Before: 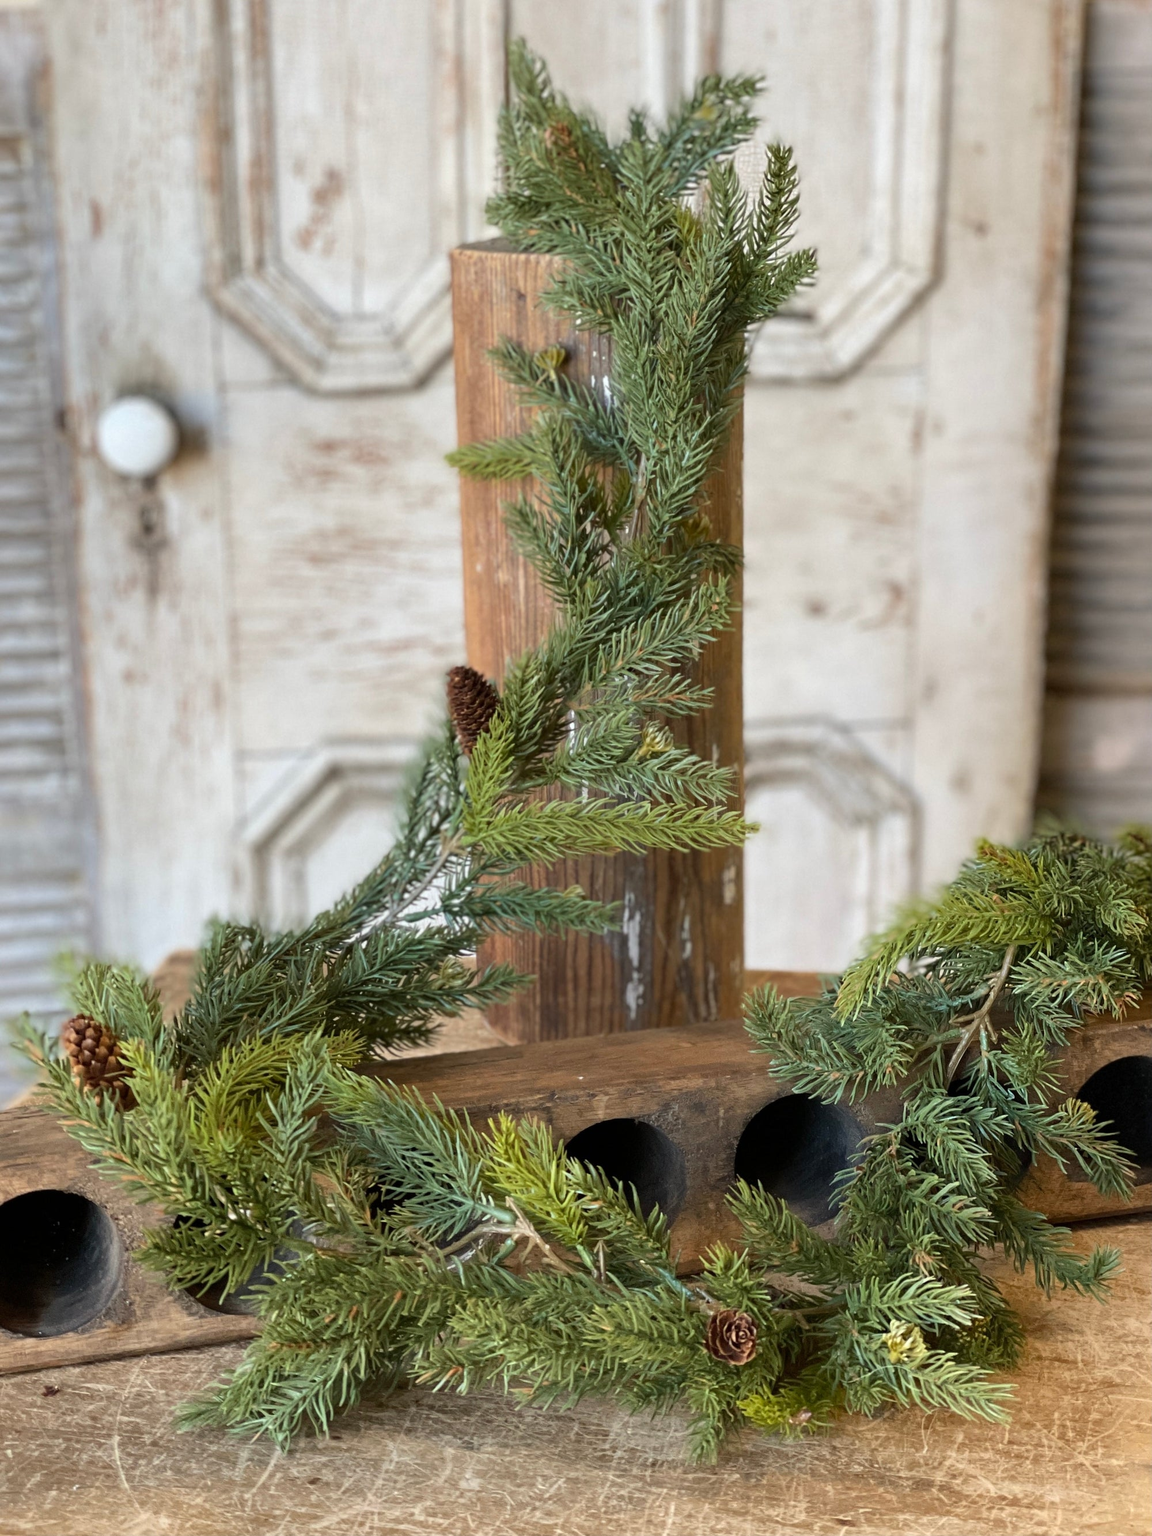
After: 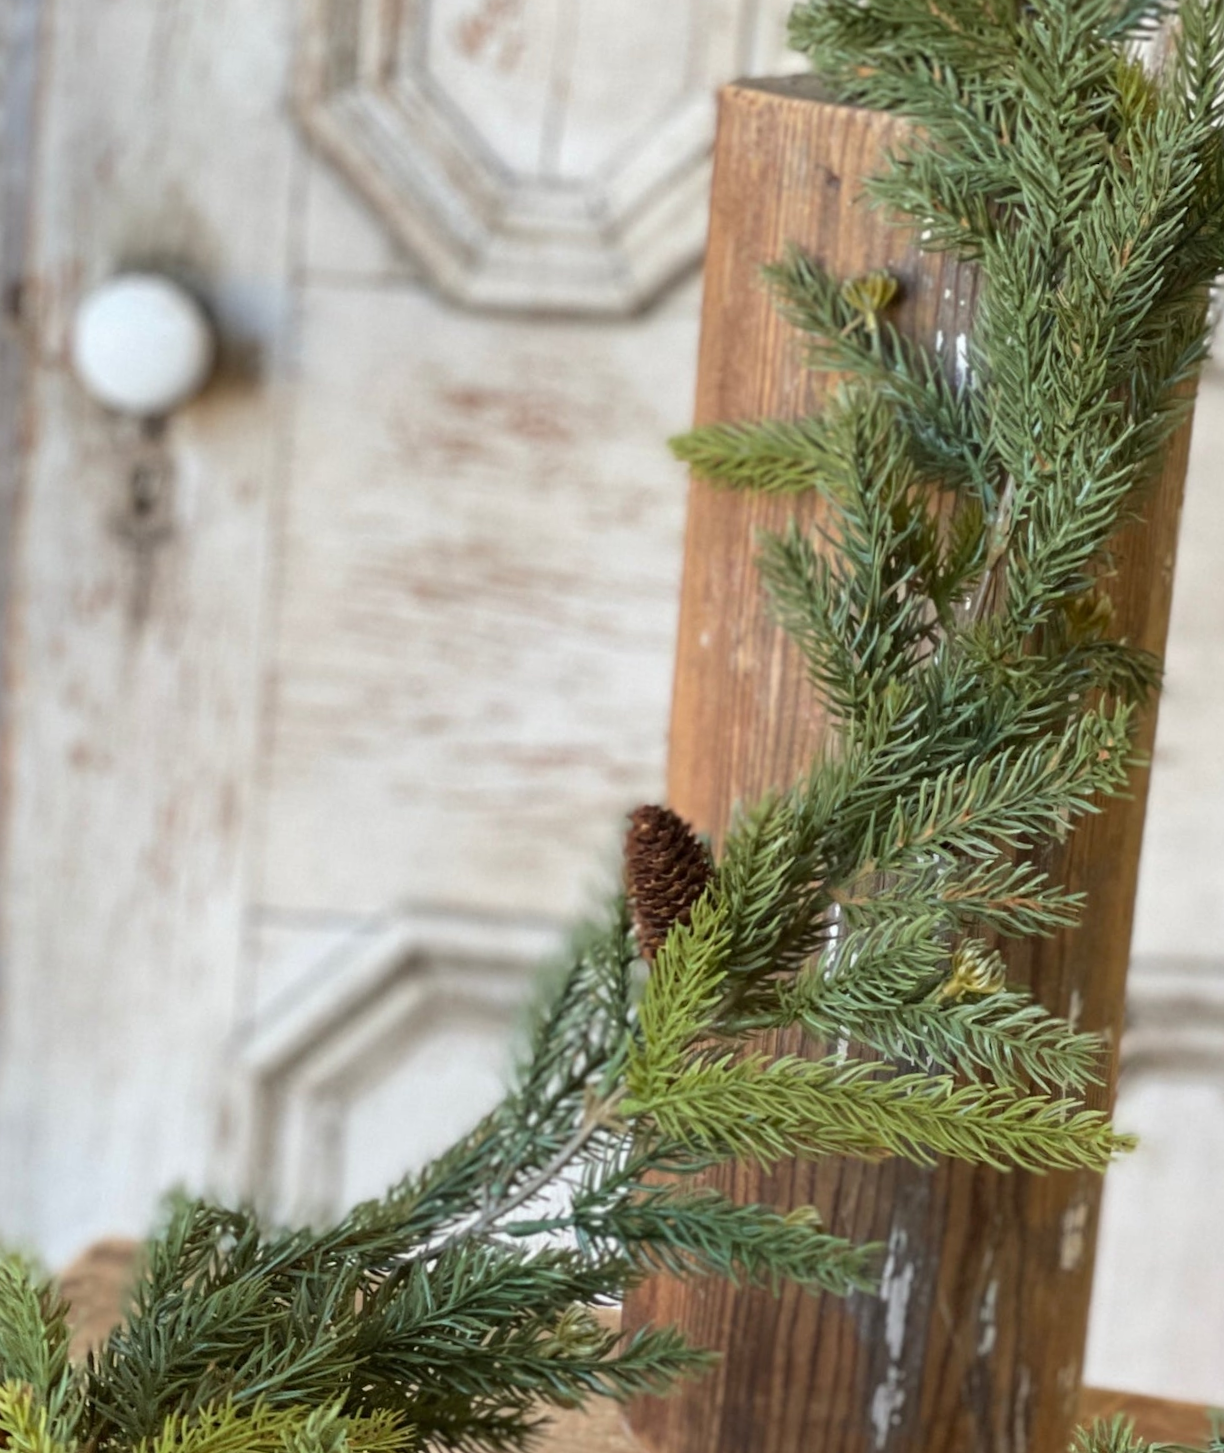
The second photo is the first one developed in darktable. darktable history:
crop and rotate: angle -6.67°, left 2.263%, top 6.81%, right 27.426%, bottom 30.618%
